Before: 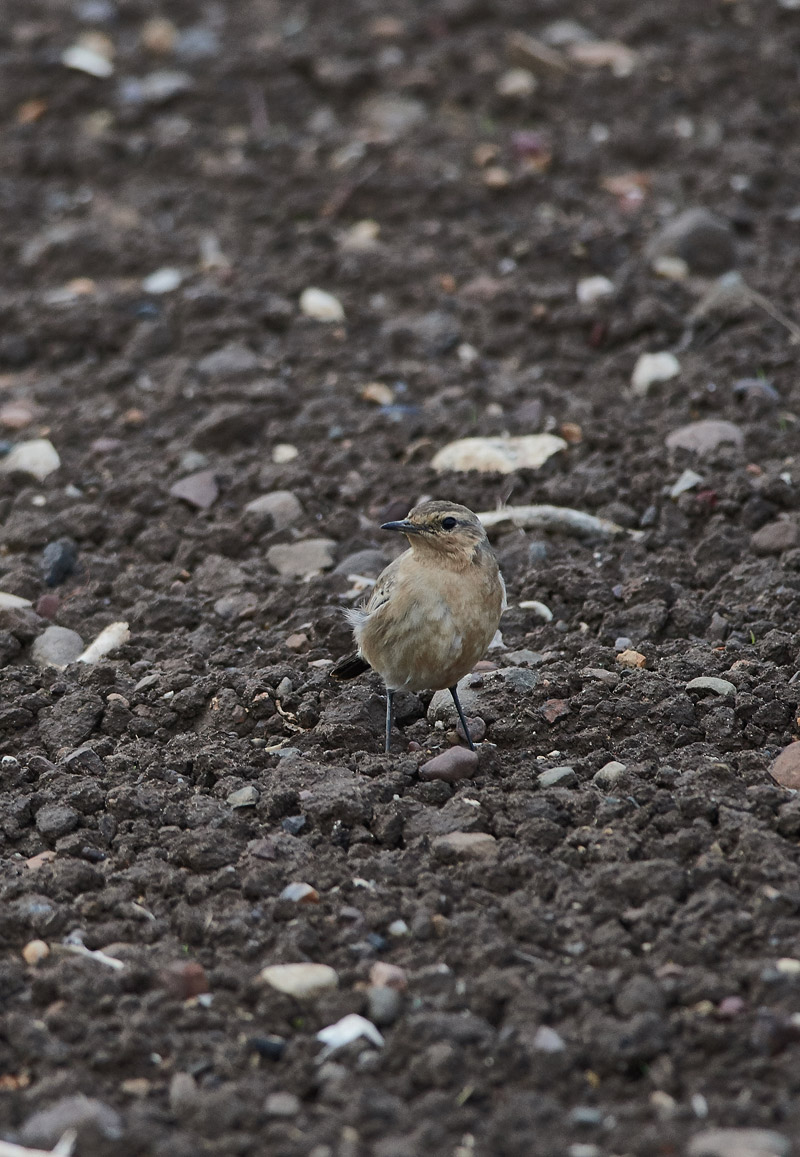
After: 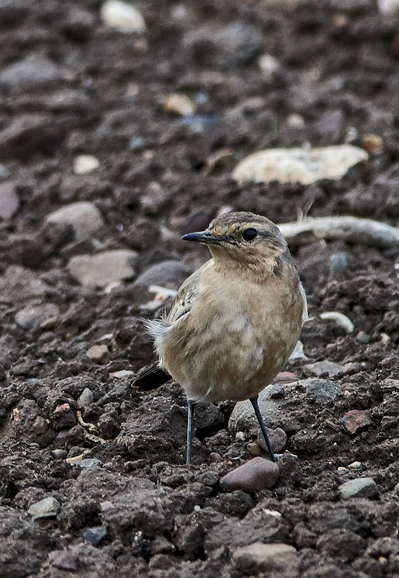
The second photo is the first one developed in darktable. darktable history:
local contrast: detail 142%
crop: left 25%, top 25%, right 25%, bottom 25%
